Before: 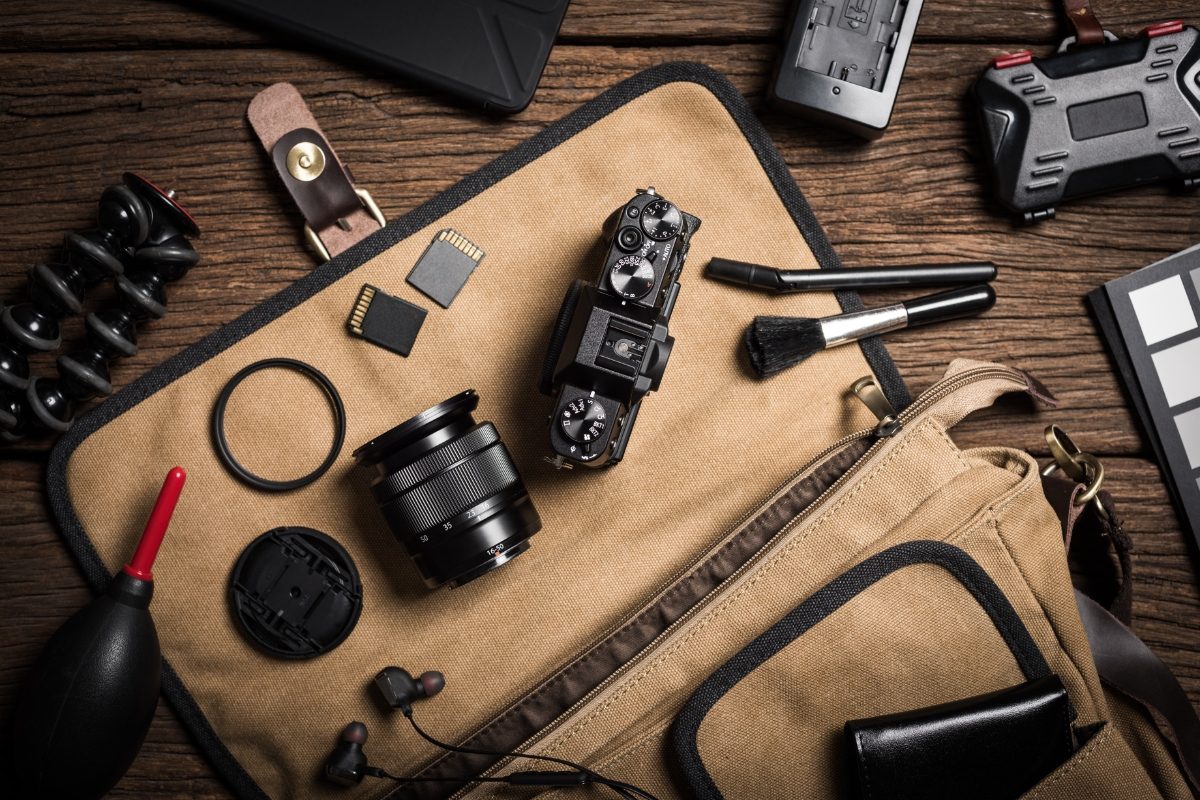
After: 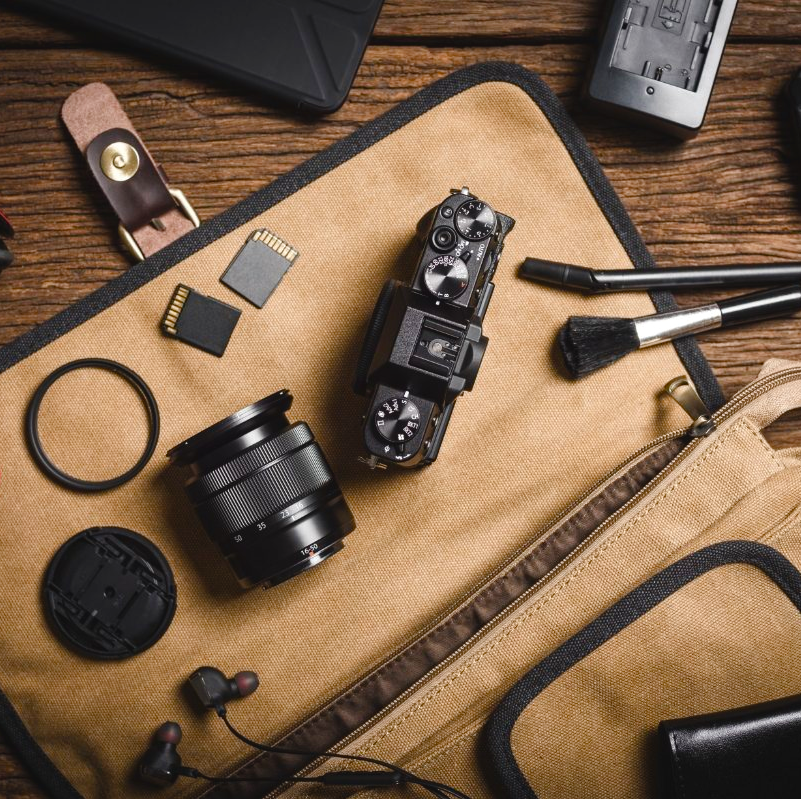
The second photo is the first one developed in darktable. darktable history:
crop and rotate: left 15.508%, right 17.706%
color balance rgb: global offset › luminance 0.471%, global offset › hue 61.13°, perceptual saturation grading › global saturation 20%, perceptual saturation grading › highlights -24.715%, perceptual saturation grading › shadows 50.118%, perceptual brilliance grading › global brilliance 2.823%, perceptual brilliance grading › highlights -2.478%, perceptual brilliance grading › shadows 2.554%
